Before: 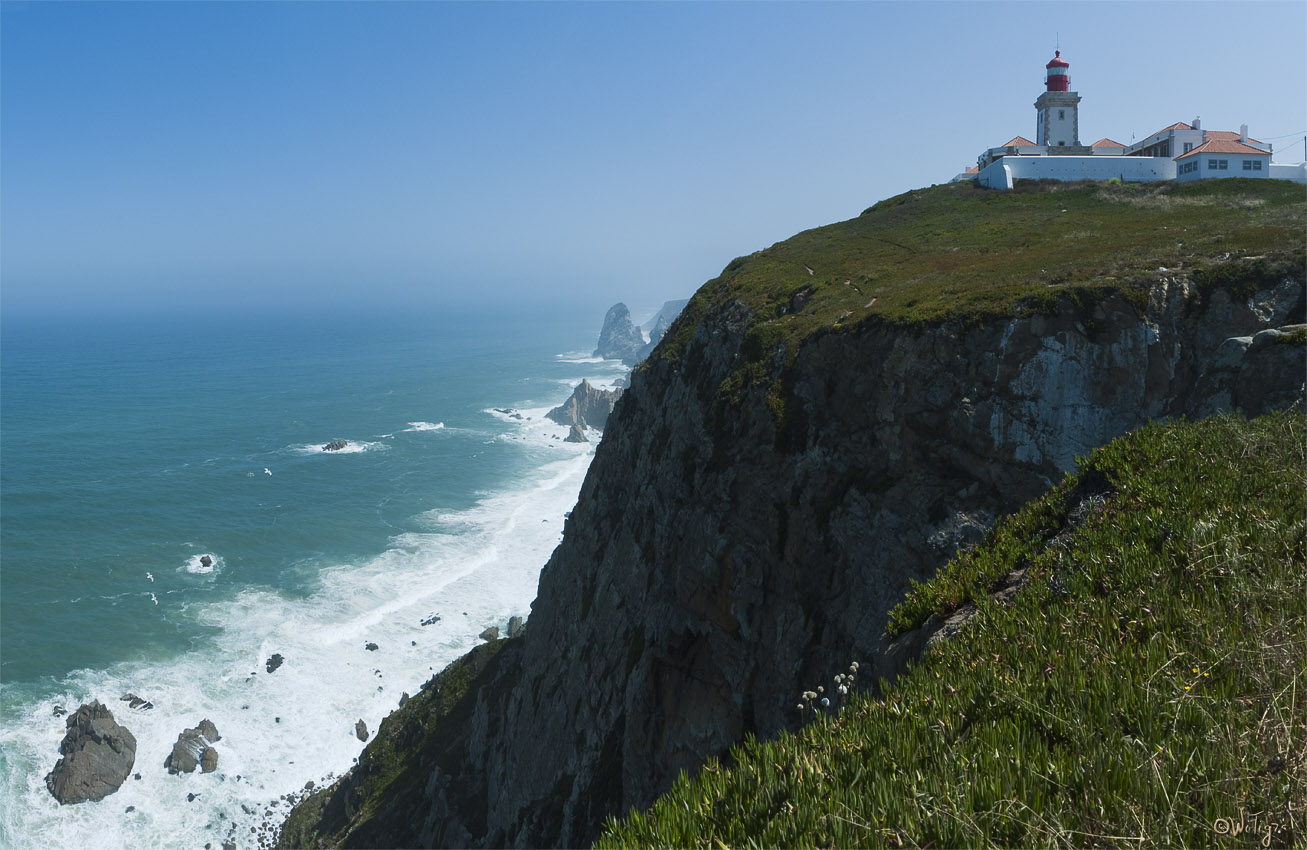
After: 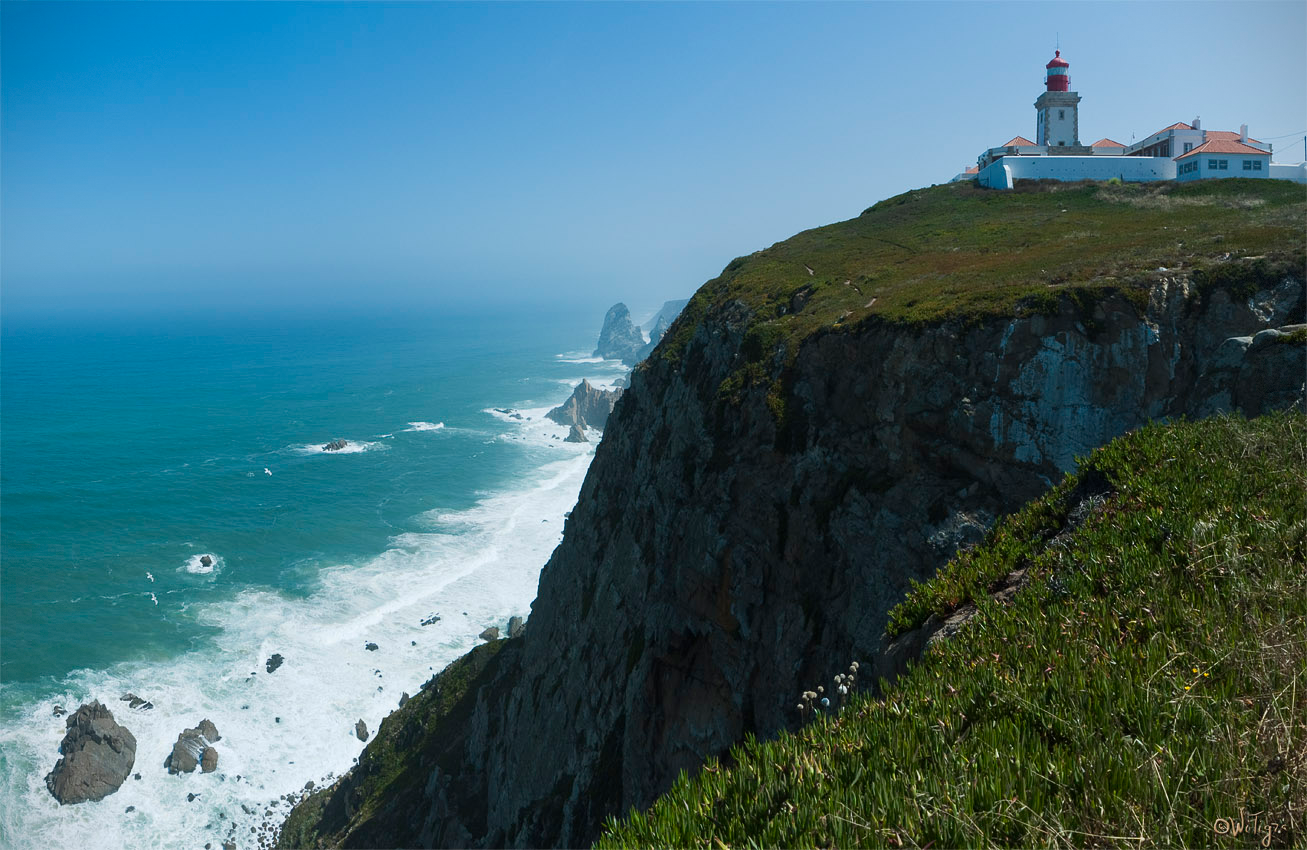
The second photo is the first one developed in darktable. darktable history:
vignetting: fall-off start 92.33%, brightness -0.57, saturation 0.002, dithering 8-bit output
